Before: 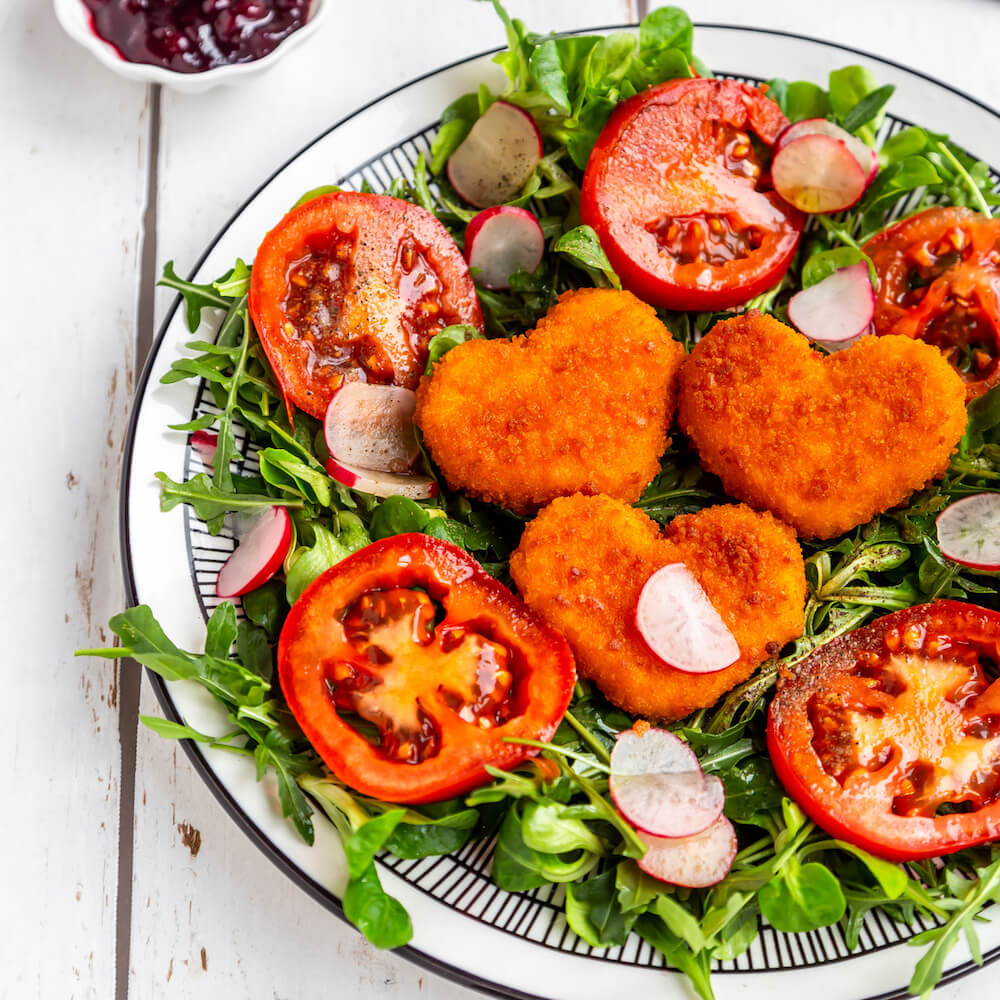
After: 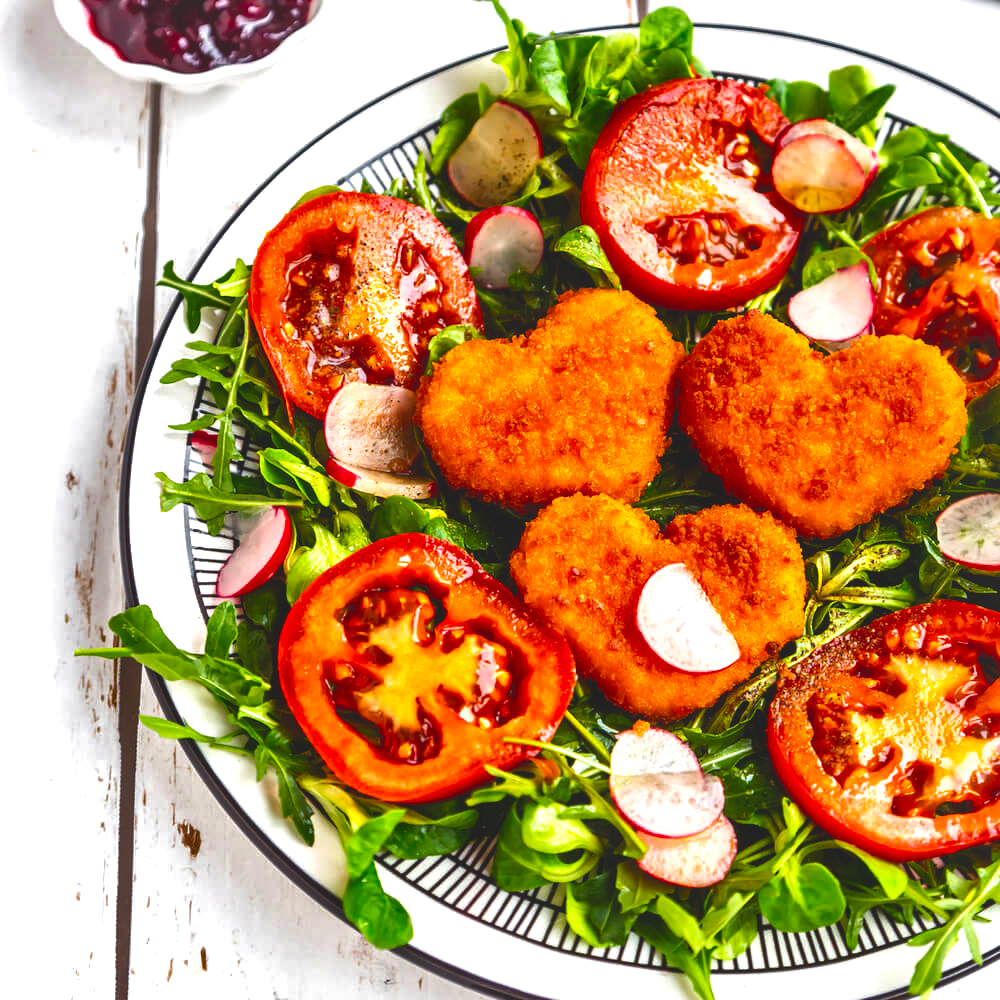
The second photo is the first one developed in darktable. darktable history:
color balance rgb: perceptual saturation grading › global saturation 34.756%, perceptual saturation grading › highlights -25.349%, perceptual saturation grading › shadows 25.716%, perceptual brilliance grading › highlights 10.785%, perceptual brilliance grading › shadows -10.893%, global vibrance 39.47%
exposure: black level correction -0.032, compensate exposure bias true, compensate highlight preservation false
local contrast: mode bilateral grid, contrast 20, coarseness 49, detail 171%, midtone range 0.2
shadows and highlights: shadows 20.88, highlights -36.52, soften with gaussian
